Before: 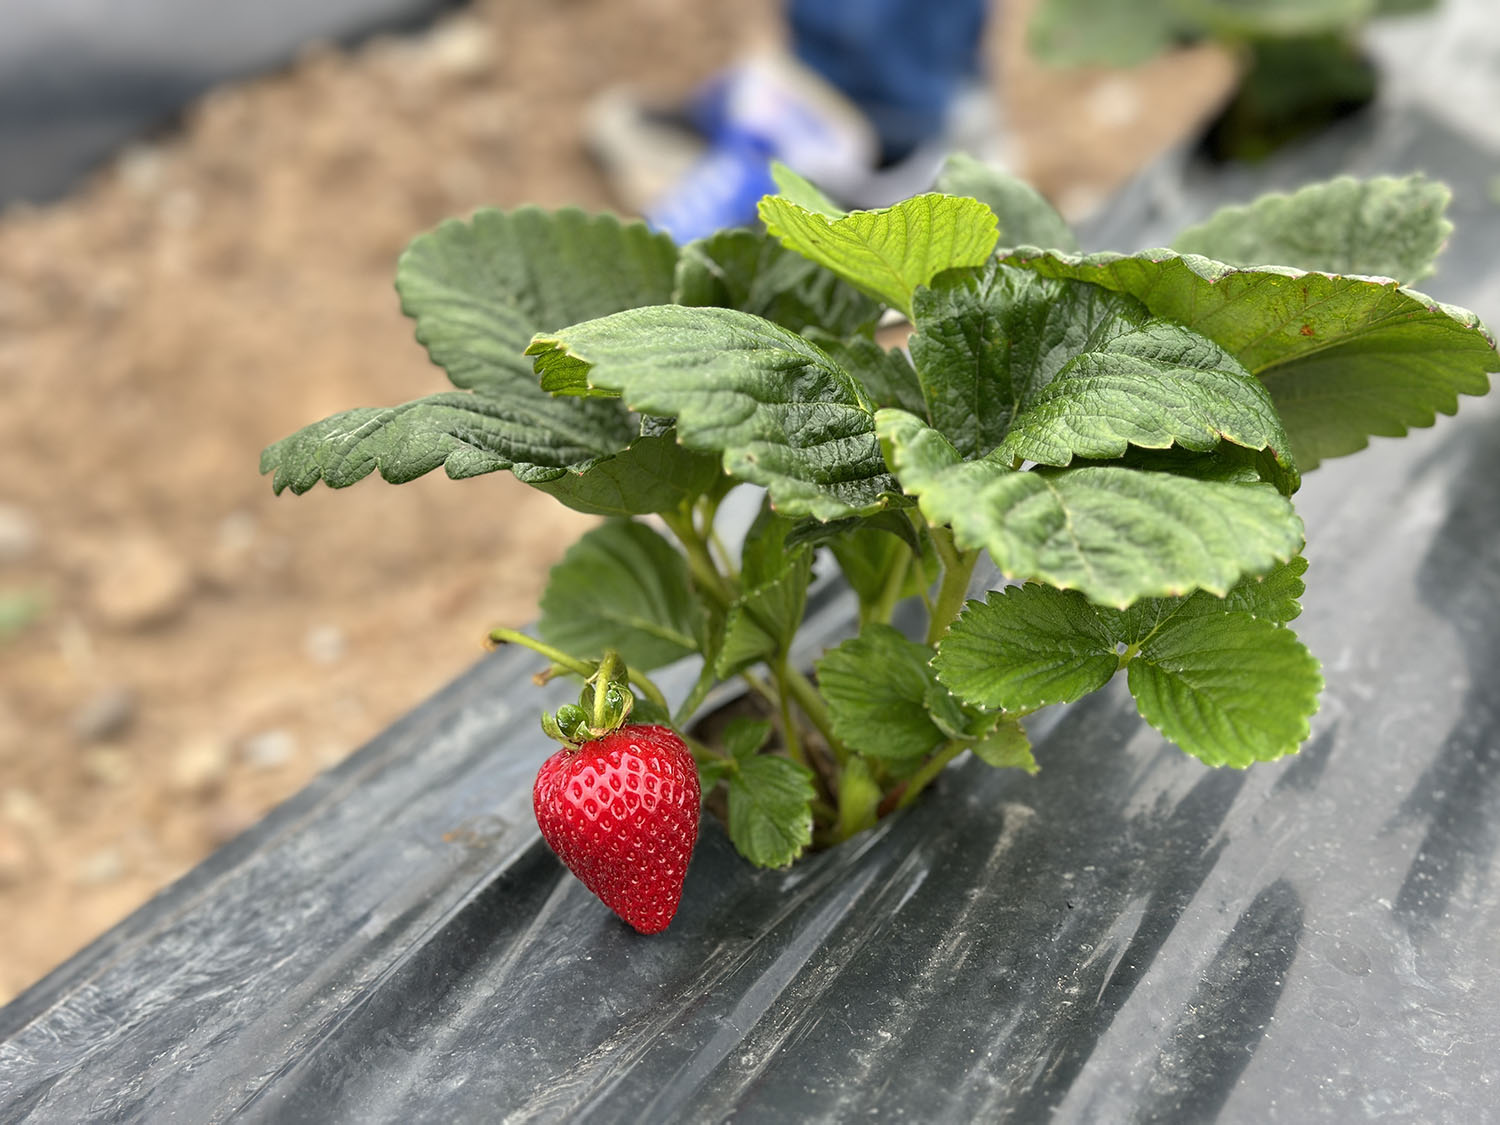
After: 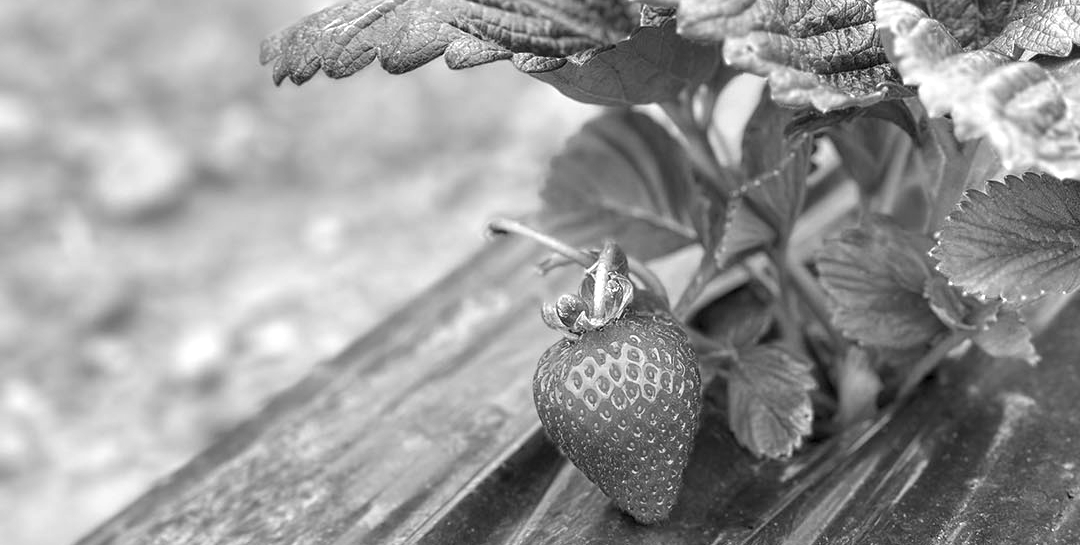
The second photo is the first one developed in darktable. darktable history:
crop: top 36.498%, right 27.964%, bottom 14.995%
contrast brightness saturation: contrast -0.05, saturation -0.41
exposure: exposure 0.507 EV, compensate highlight preservation false
monochrome: a 30.25, b 92.03
tone equalizer: on, module defaults
sharpen: radius 2.883, amount 0.868, threshold 47.523
local contrast: detail 130%
